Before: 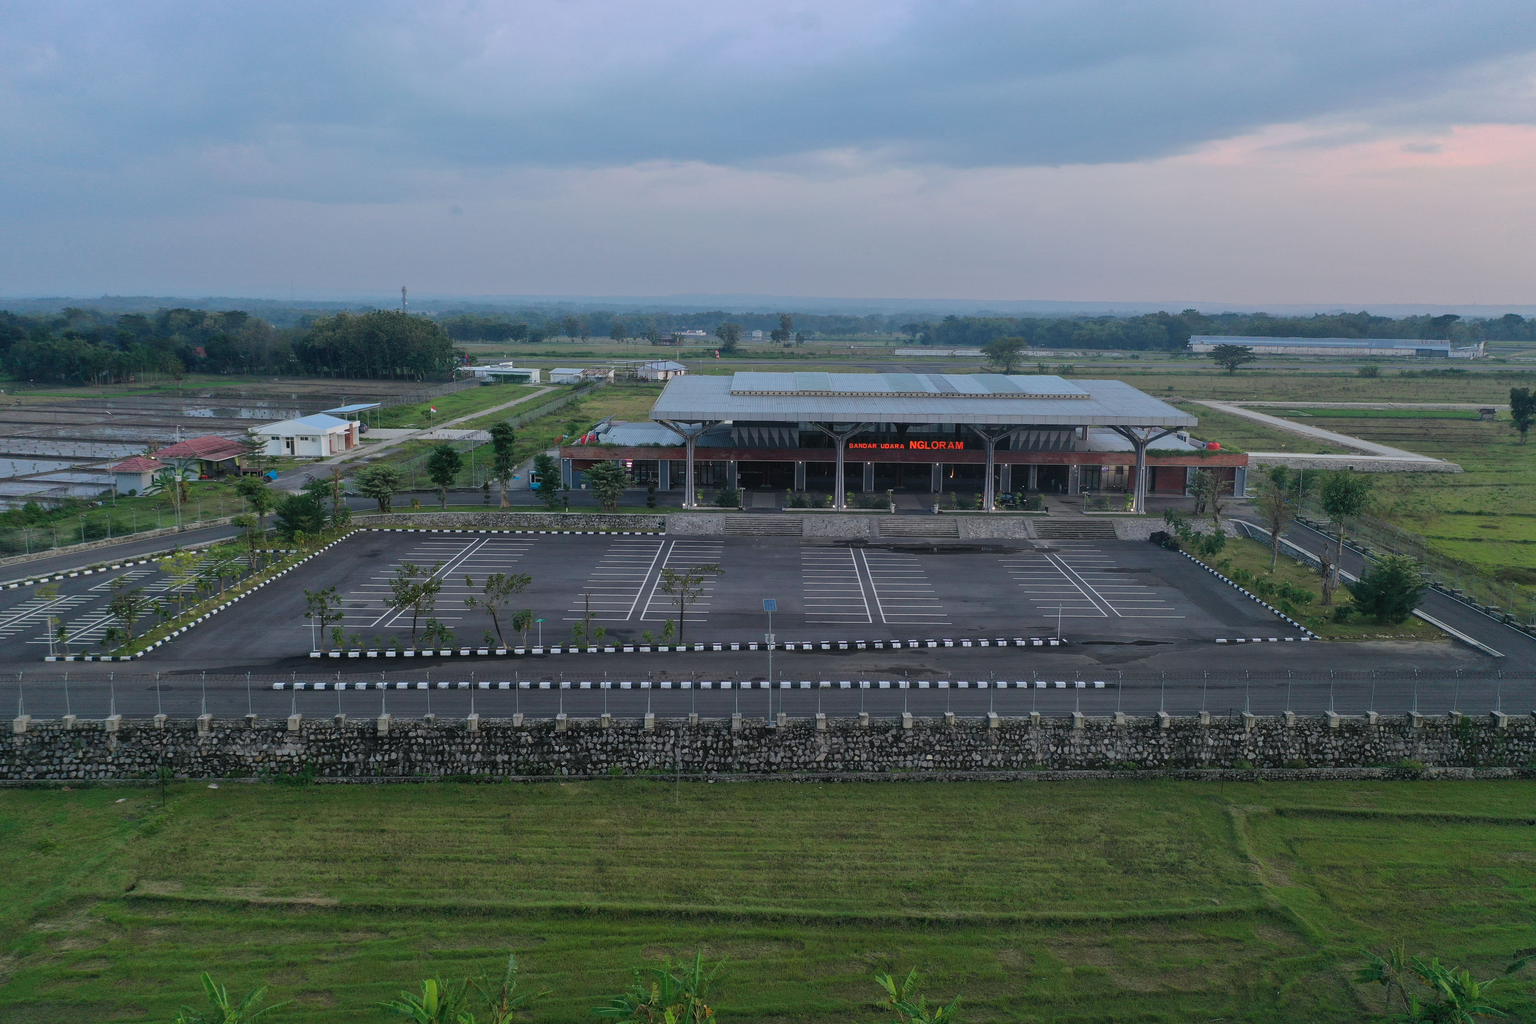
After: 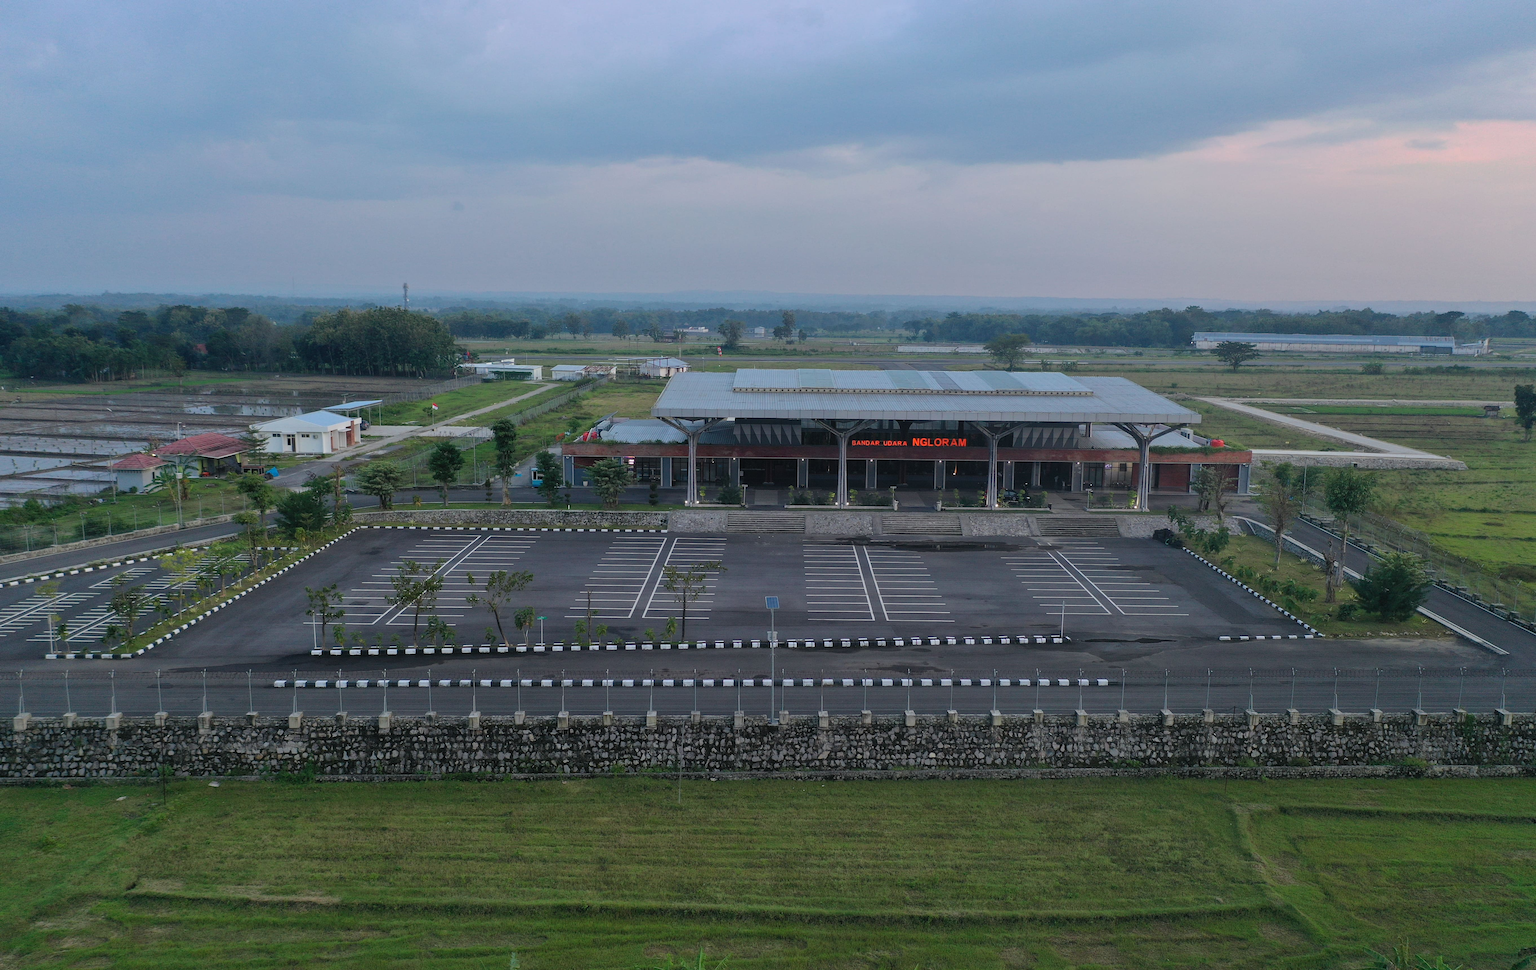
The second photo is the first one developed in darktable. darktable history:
white balance: emerald 1
crop: top 0.448%, right 0.264%, bottom 5.045%
